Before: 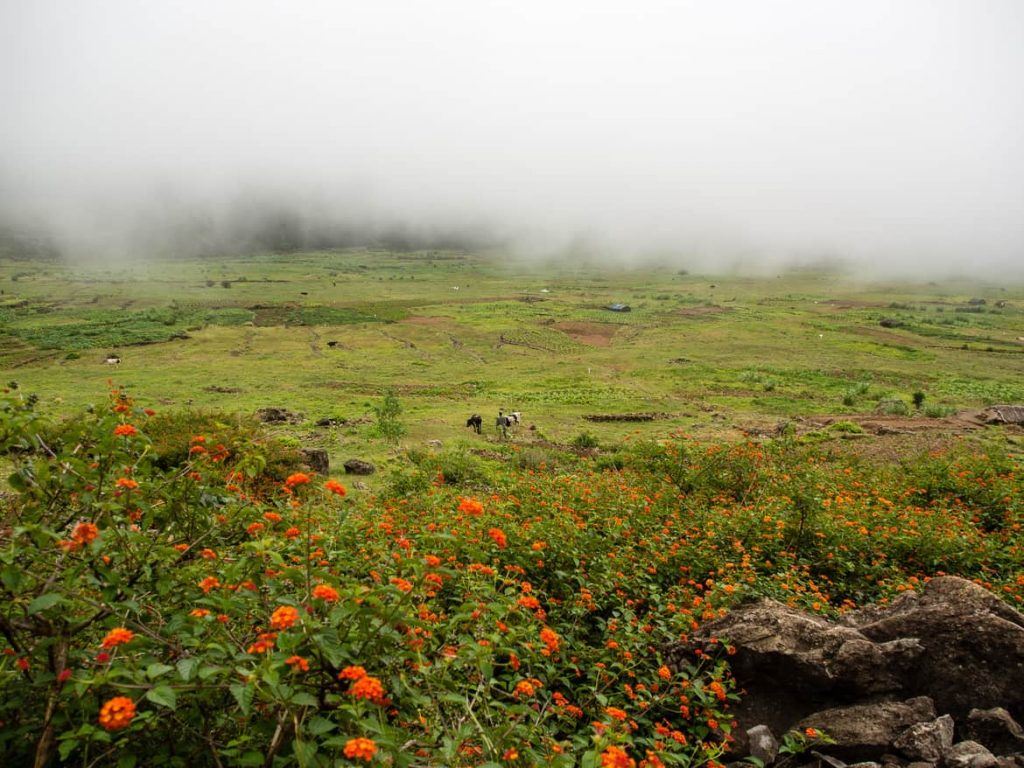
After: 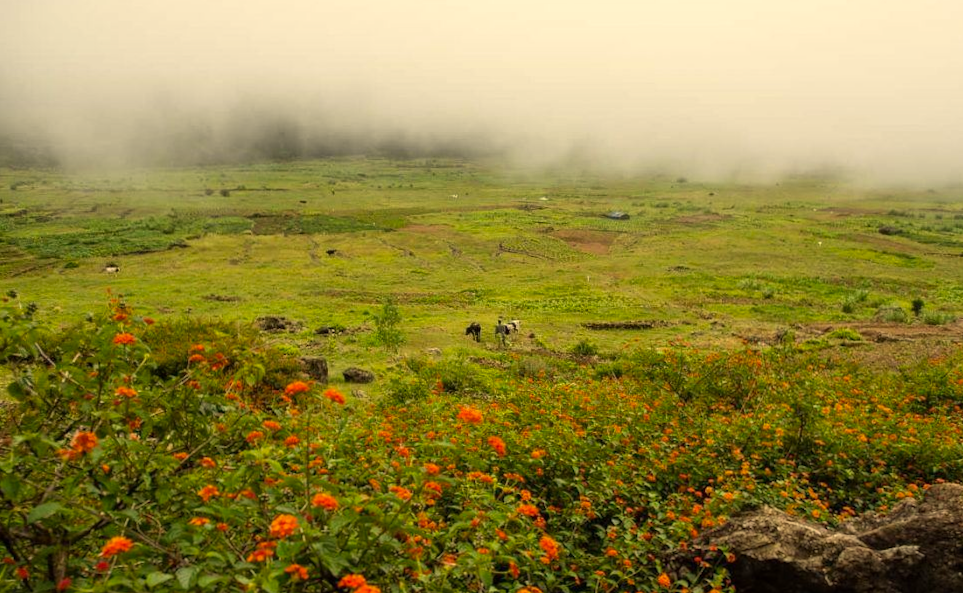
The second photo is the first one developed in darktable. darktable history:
crop and rotate: angle 0.101°, top 11.9%, right 5.698%, bottom 10.66%
color correction: highlights a* 2.35, highlights b* 22.61
